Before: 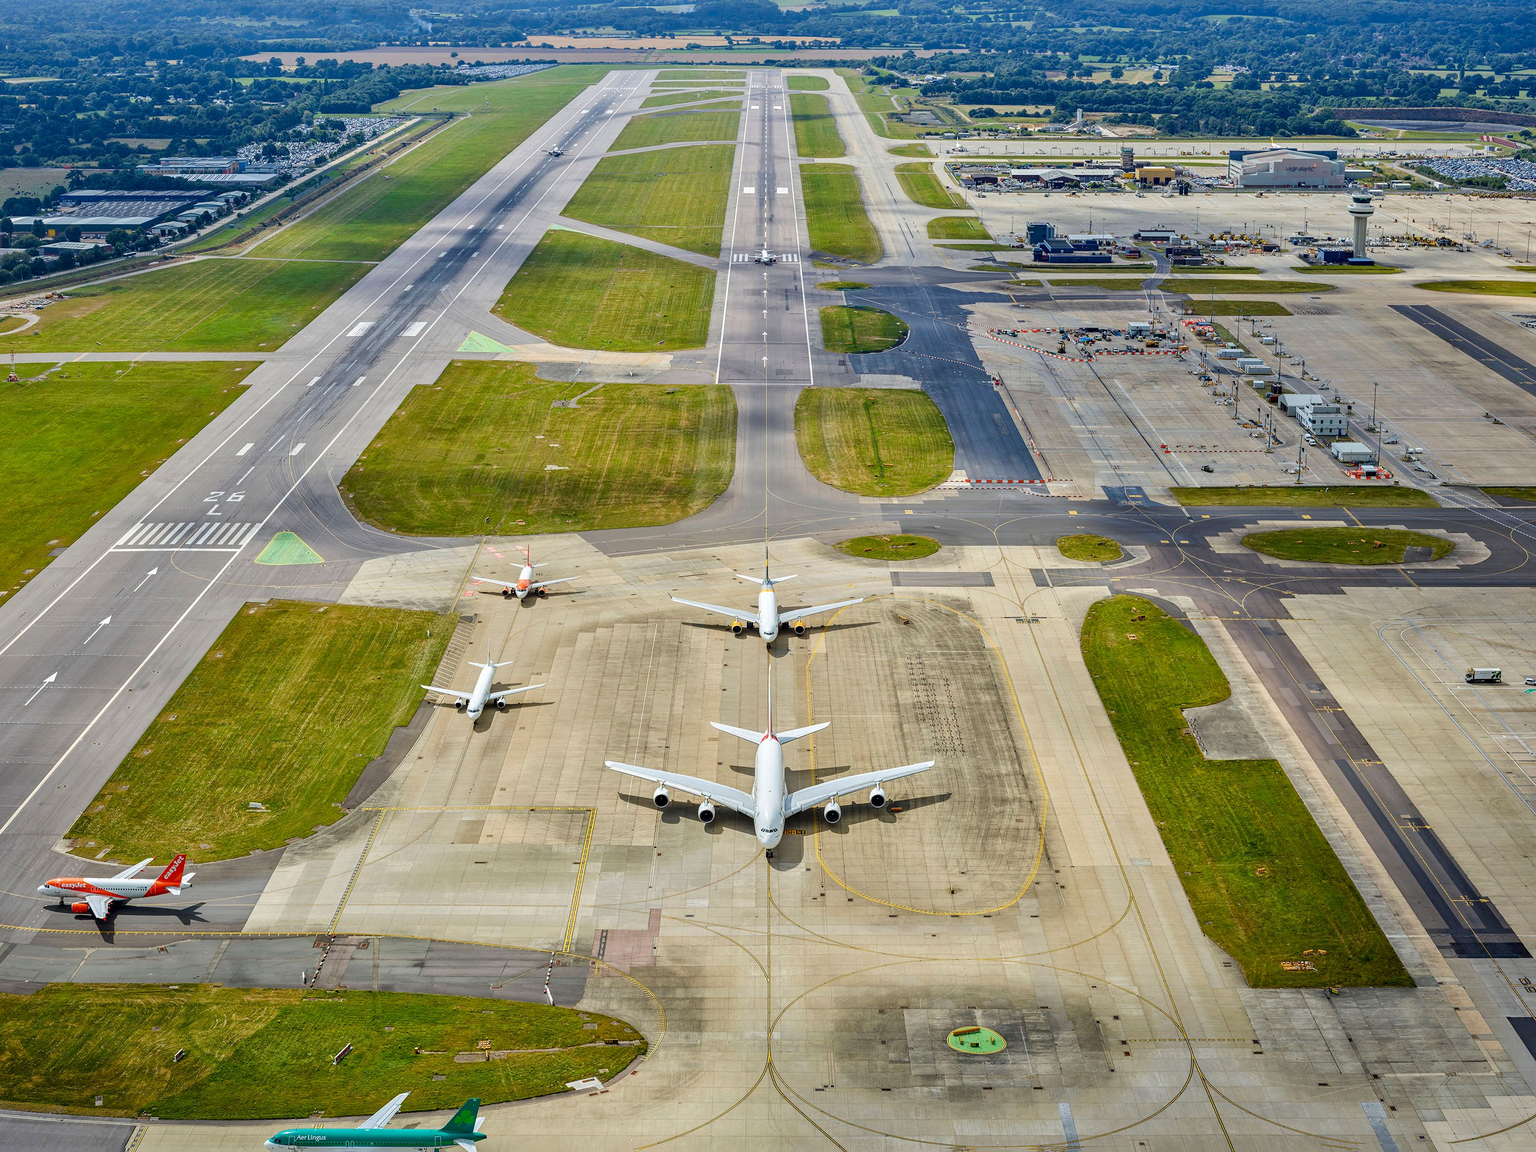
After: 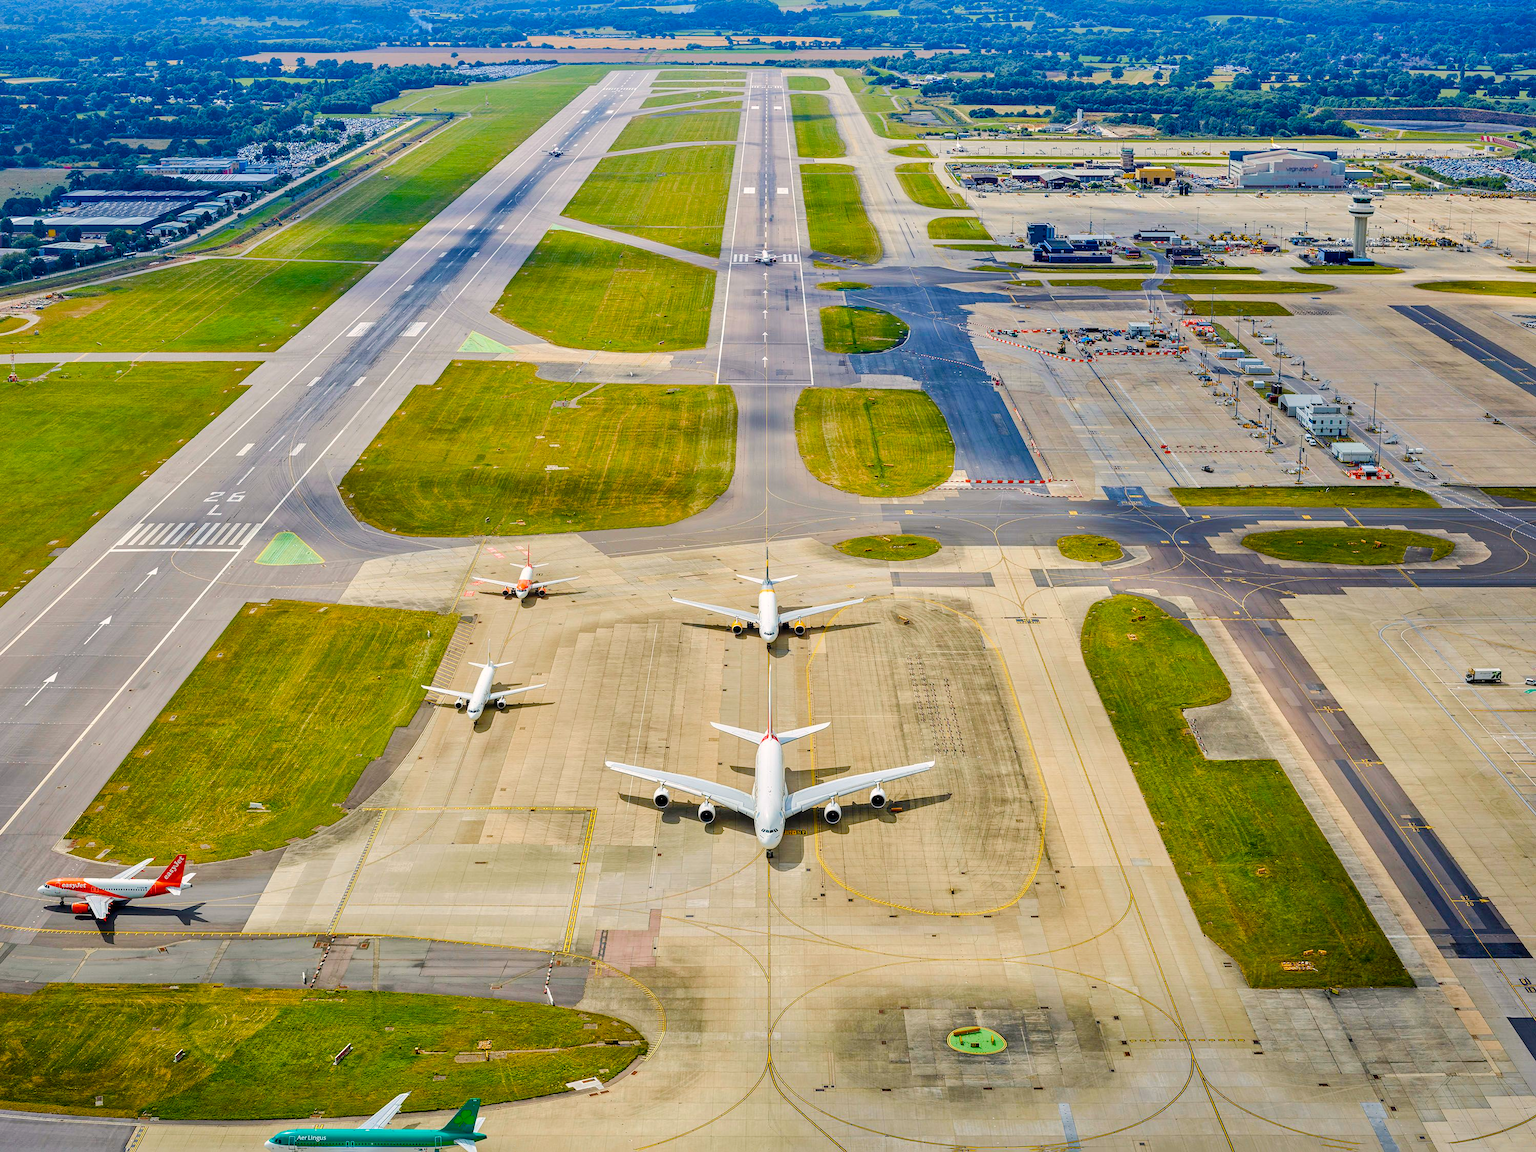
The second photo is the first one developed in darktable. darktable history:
color balance rgb: power › hue 60.03°, highlights gain › chroma 1.655%, highlights gain › hue 56.08°, shadows fall-off 101.057%, perceptual saturation grading › global saturation 20%, perceptual saturation grading › highlights -24.826%, perceptual saturation grading › shadows 49.89%, perceptual brilliance grading › mid-tones 9.669%, perceptual brilliance grading › shadows 15.103%, mask middle-gray fulcrum 21.747%, global vibrance 20%
